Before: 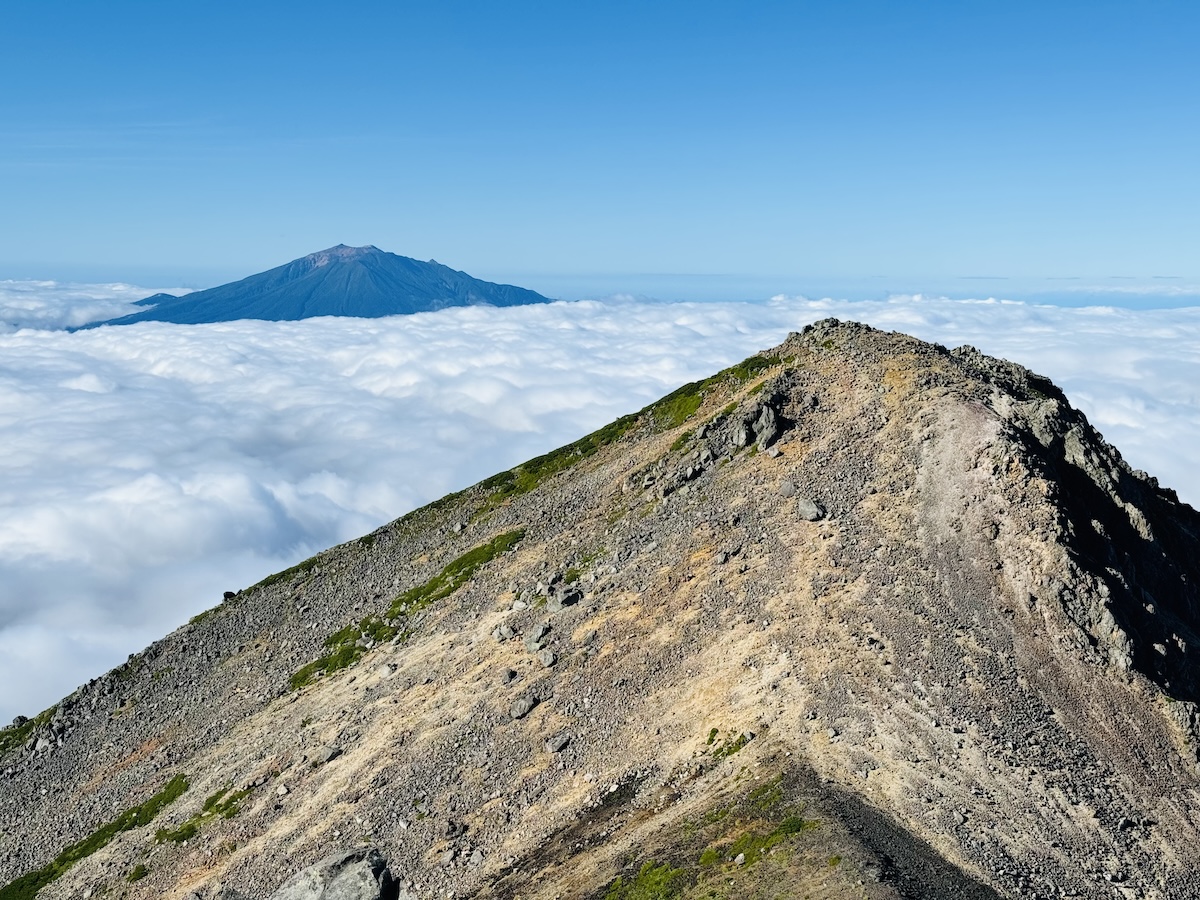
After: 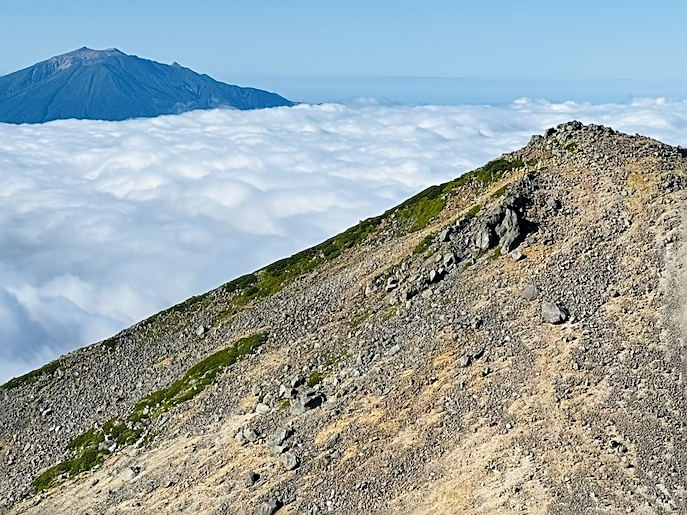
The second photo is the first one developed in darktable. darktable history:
sharpen: on, module defaults
crop: left 21.465%, top 21.974%, right 21.209%, bottom 20.7%
